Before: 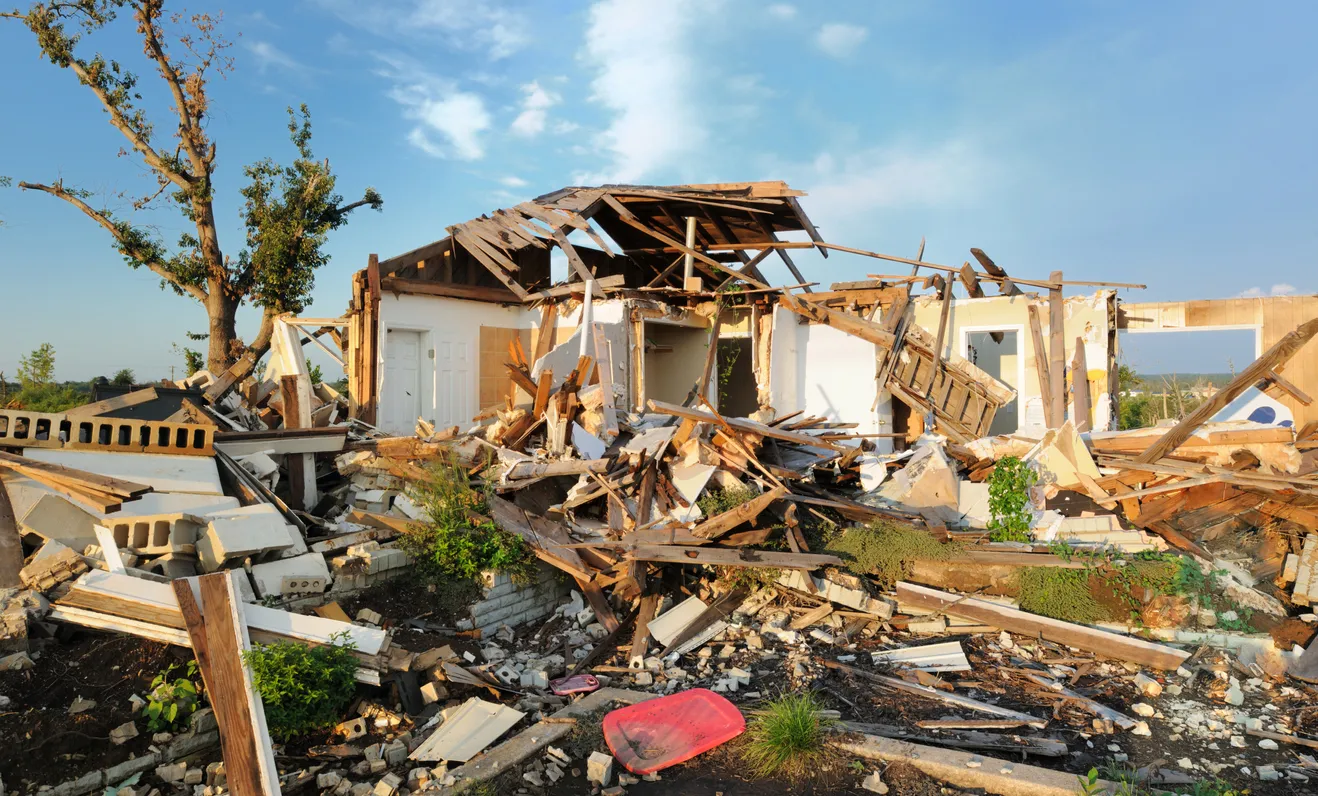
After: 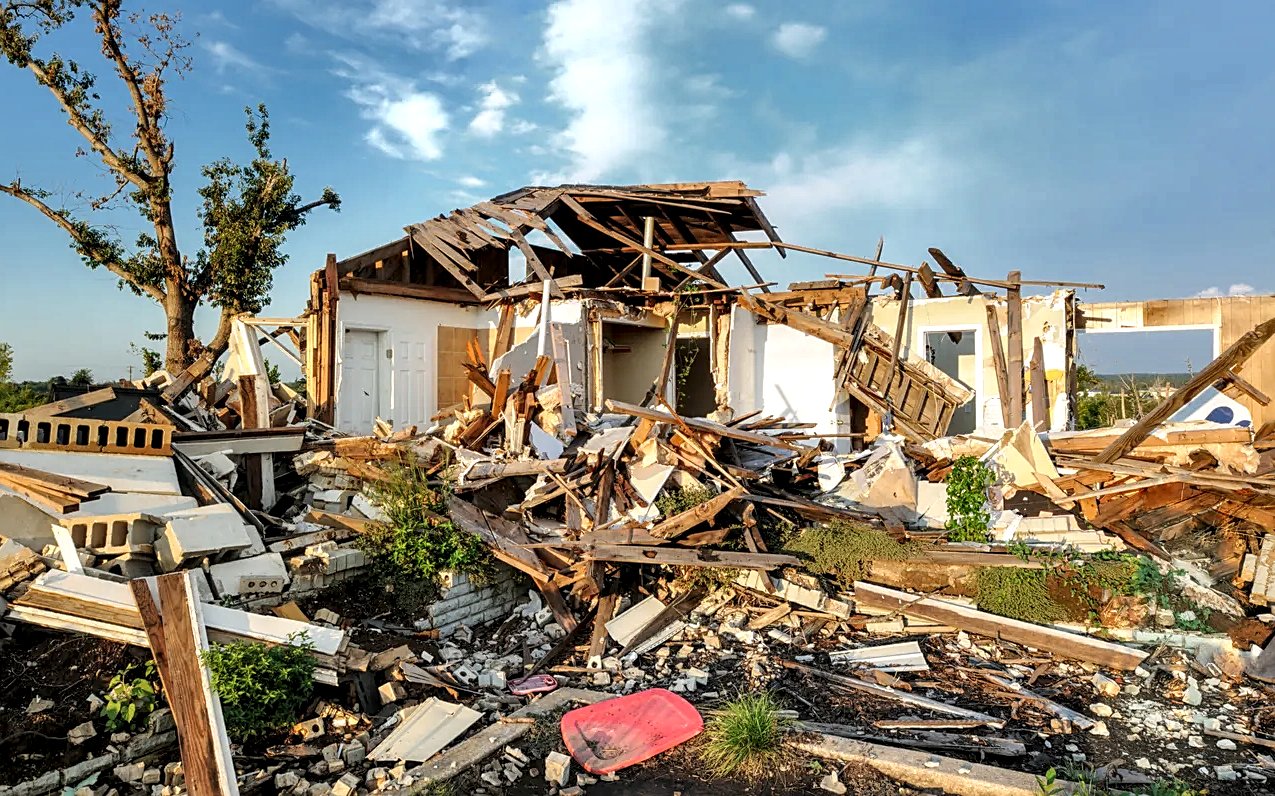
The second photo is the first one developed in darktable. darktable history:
sharpen: on, module defaults
local contrast: detail 160%
crop and rotate: left 3.238%
shadows and highlights: soften with gaussian
